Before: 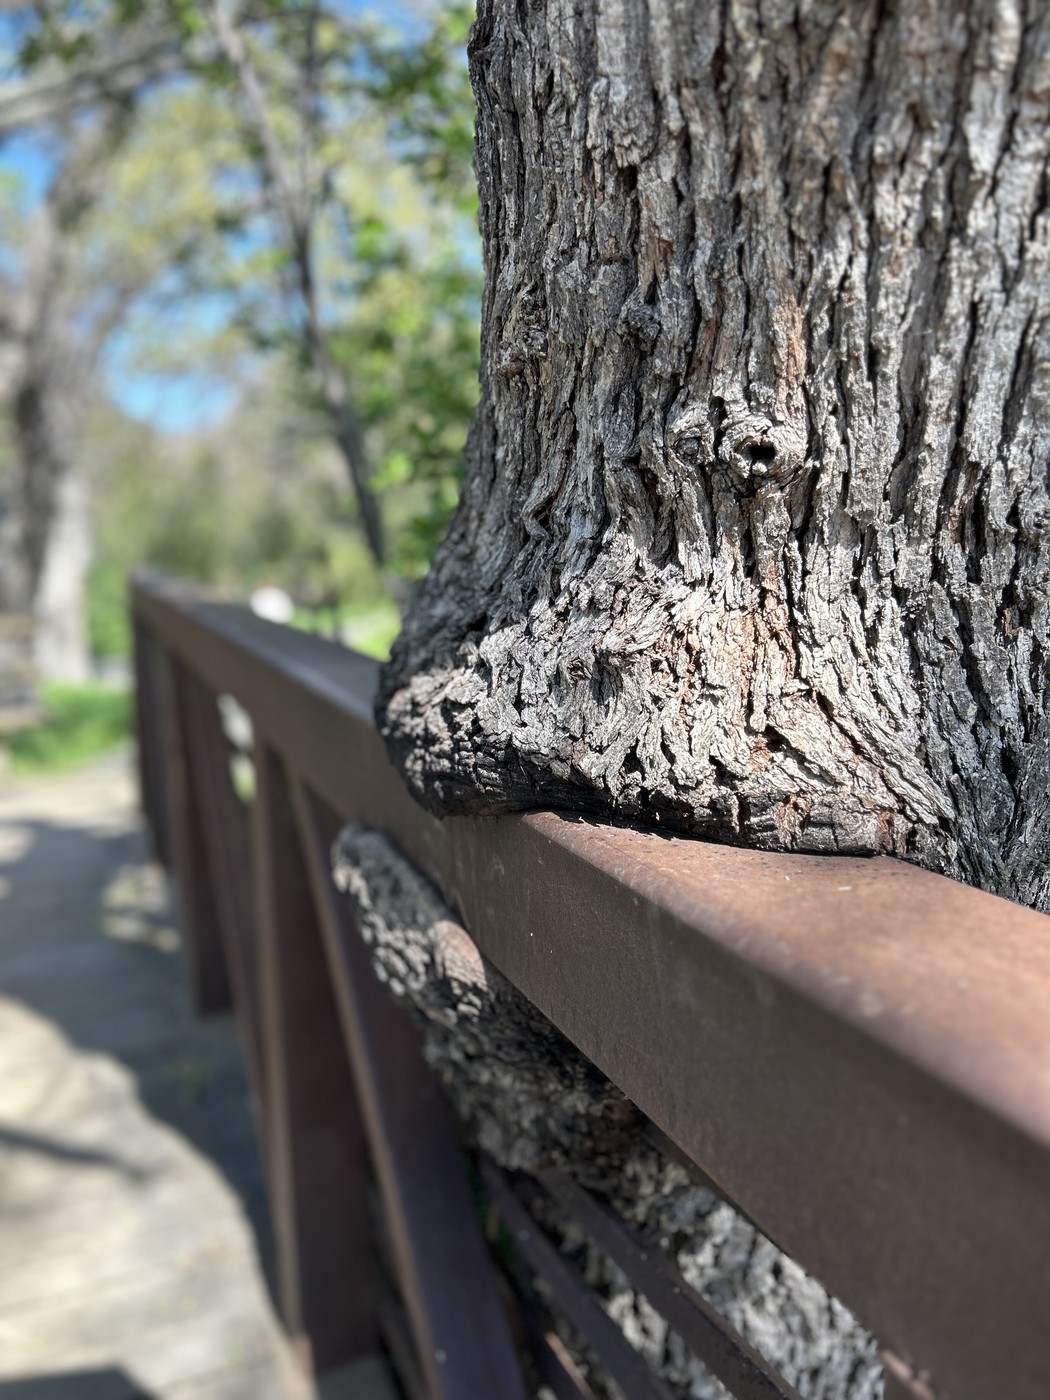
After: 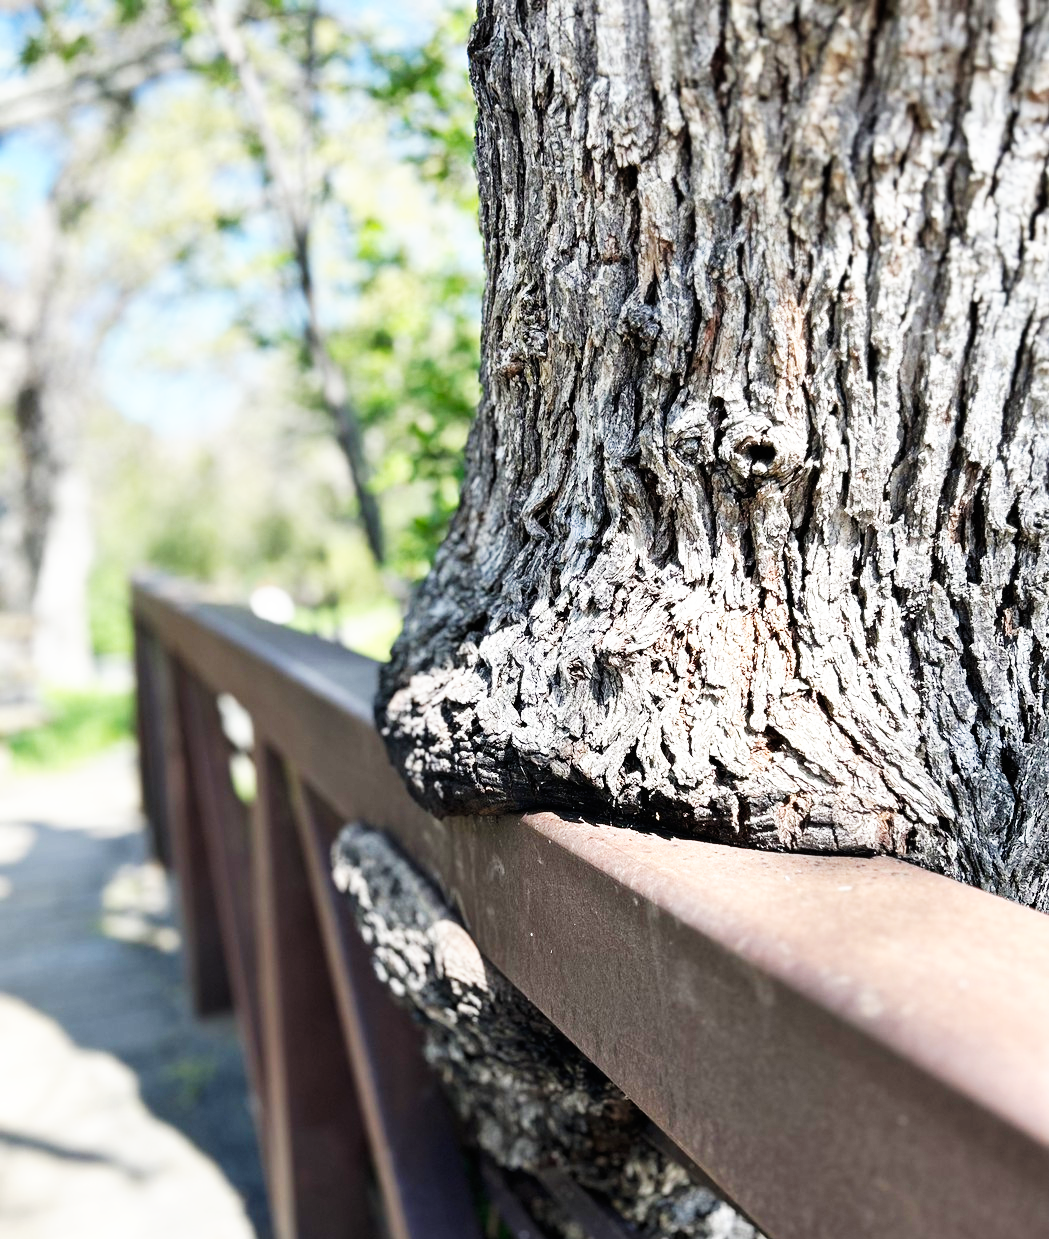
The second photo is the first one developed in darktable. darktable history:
crop and rotate: top 0%, bottom 11.49%
base curve: curves: ch0 [(0, 0) (0.007, 0.004) (0.027, 0.03) (0.046, 0.07) (0.207, 0.54) (0.442, 0.872) (0.673, 0.972) (1, 1)], preserve colors none
